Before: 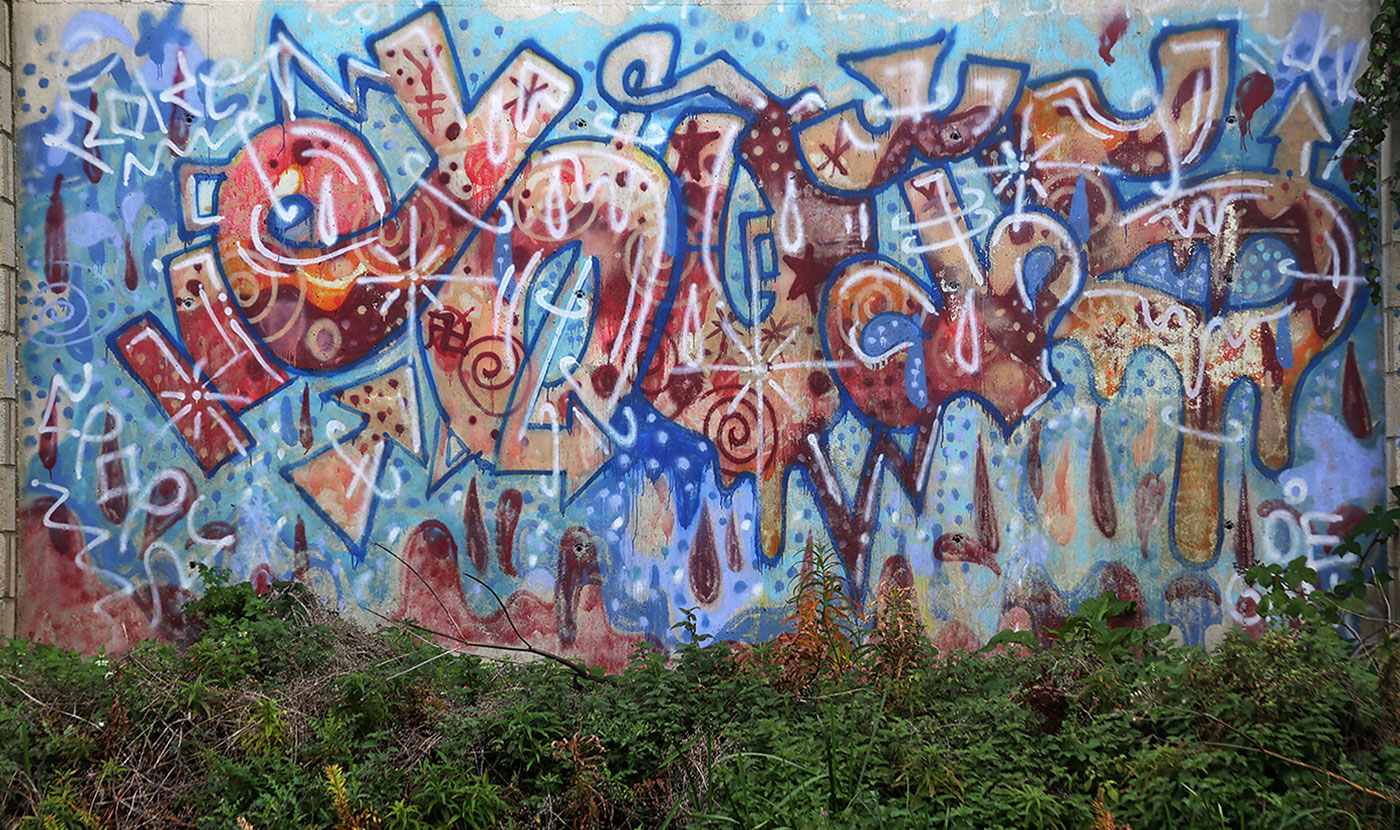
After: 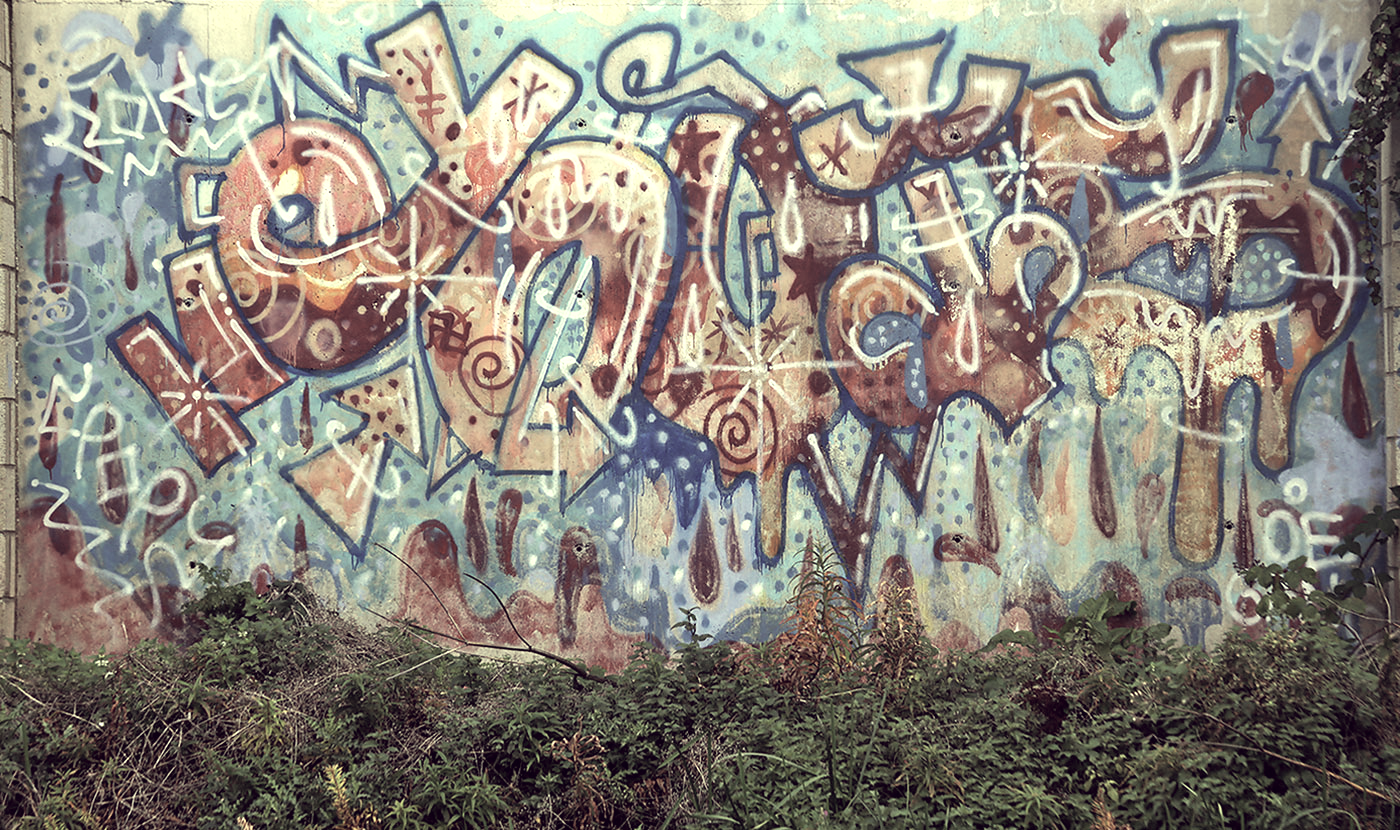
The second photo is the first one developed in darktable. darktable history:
exposure: black level correction 0.001, exposure 0.5 EV, compensate exposure bias true, compensate highlight preservation false
color correction: highlights a* -20.17, highlights b* 20.27, shadows a* 20.03, shadows b* -20.46, saturation 0.43
white balance: red 1.123, blue 0.83
